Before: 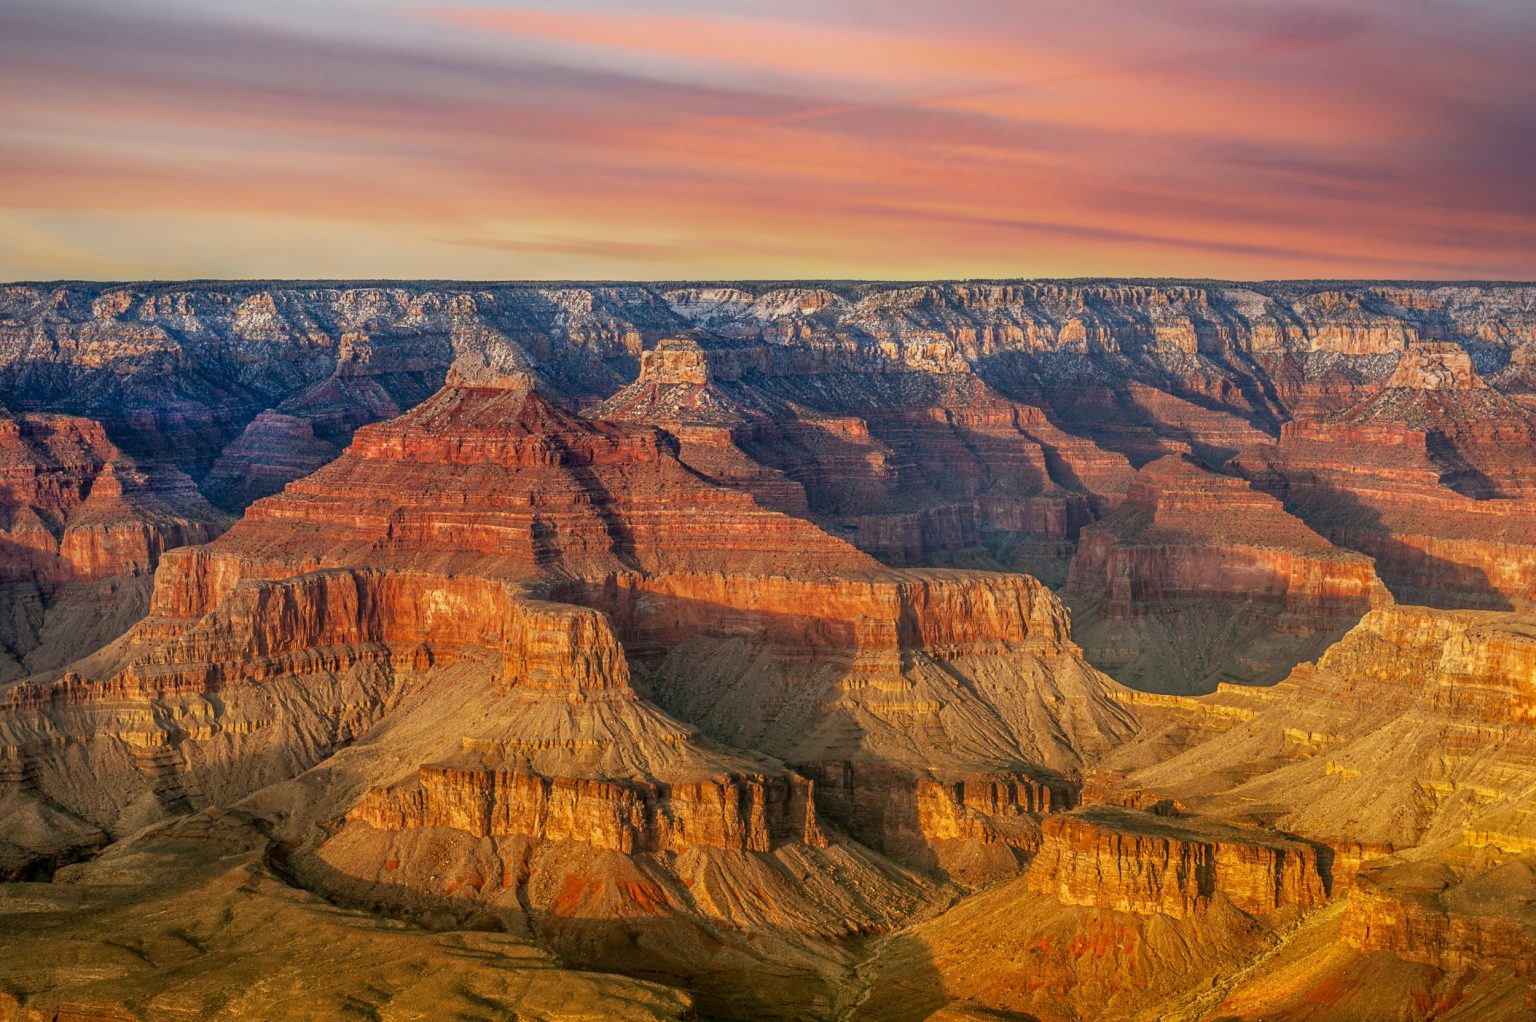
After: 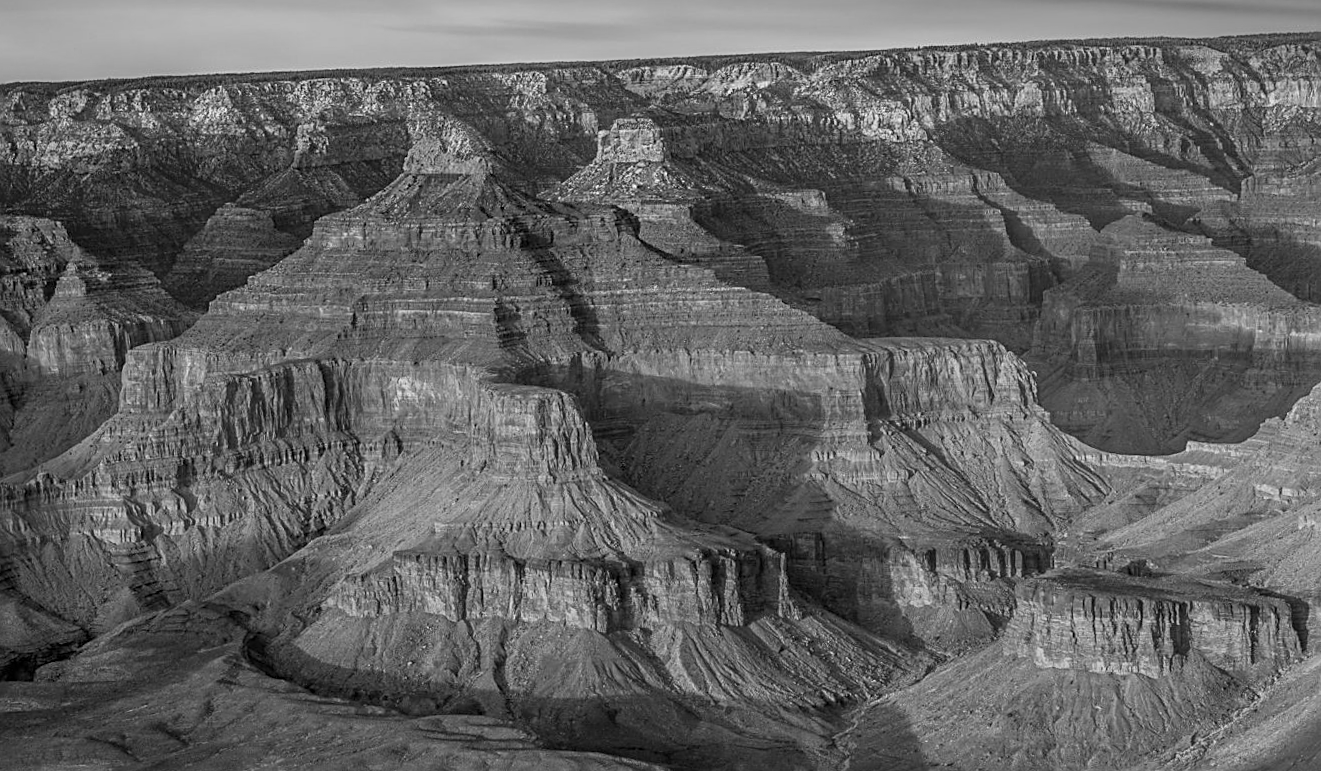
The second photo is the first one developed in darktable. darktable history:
white balance: red 0.954, blue 1.079
crop: top 20.916%, right 9.437%, bottom 0.316%
color correction: saturation 0.98
sharpen: on, module defaults
rotate and perspective: rotation -2.12°, lens shift (vertical) 0.009, lens shift (horizontal) -0.008, automatic cropping original format, crop left 0.036, crop right 0.964, crop top 0.05, crop bottom 0.959
monochrome: a 32, b 64, size 2.3
